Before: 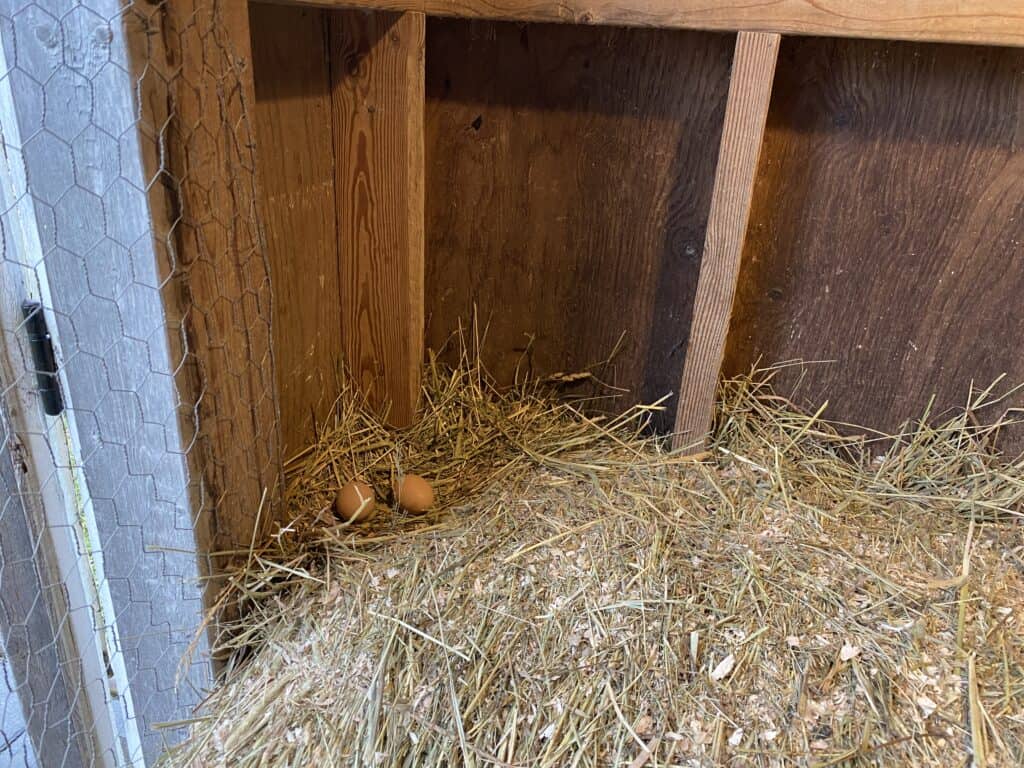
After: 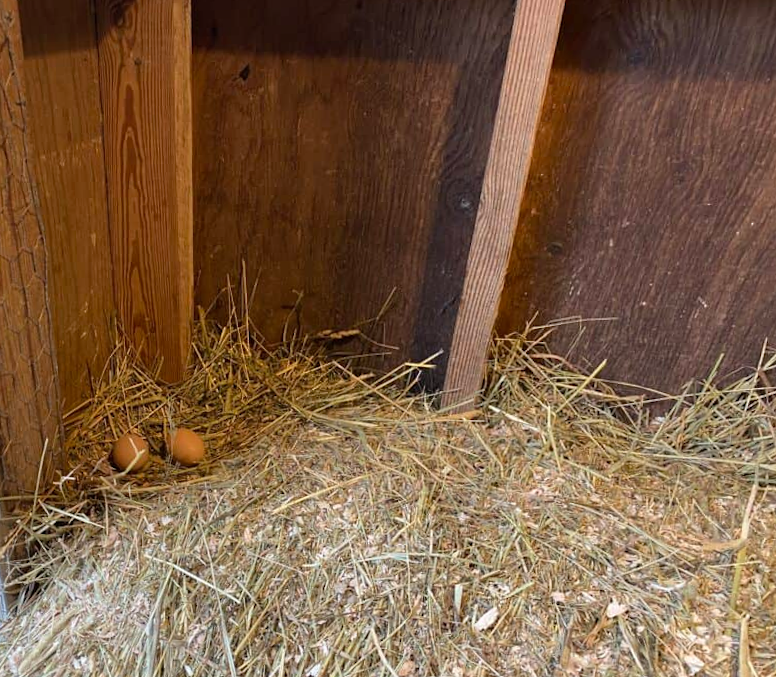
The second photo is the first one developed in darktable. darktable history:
rotate and perspective: rotation 0.062°, lens shift (vertical) 0.115, lens shift (horizontal) -0.133, crop left 0.047, crop right 0.94, crop top 0.061, crop bottom 0.94
crop and rotate: left 17.959%, top 5.771%, right 1.742%
